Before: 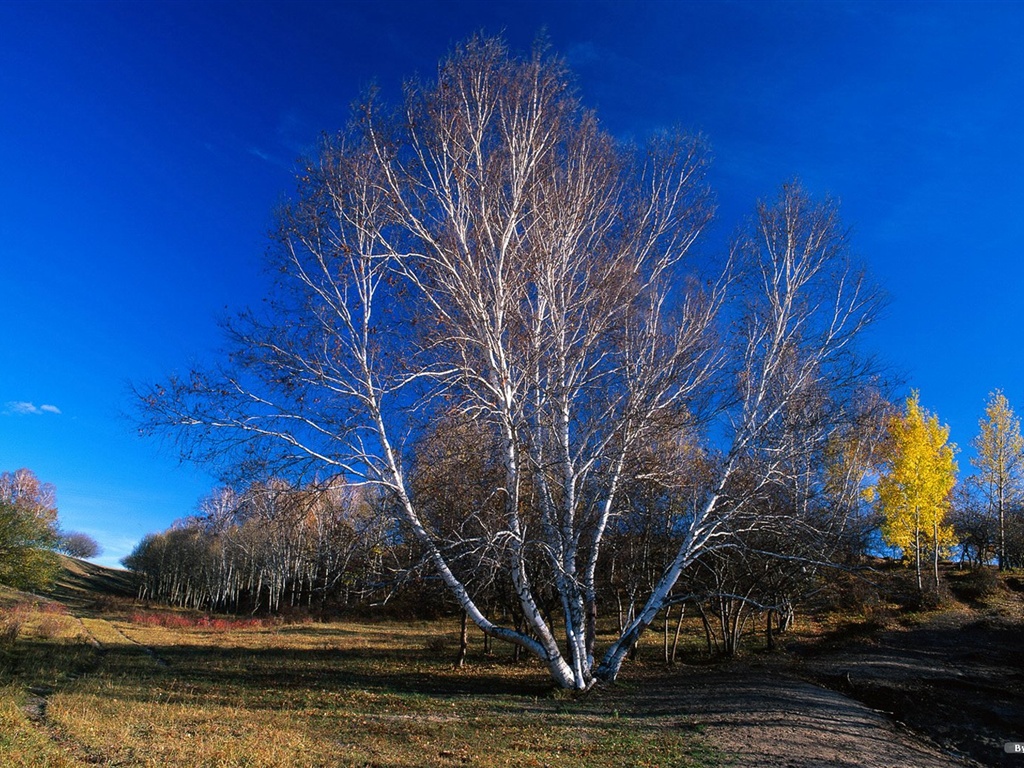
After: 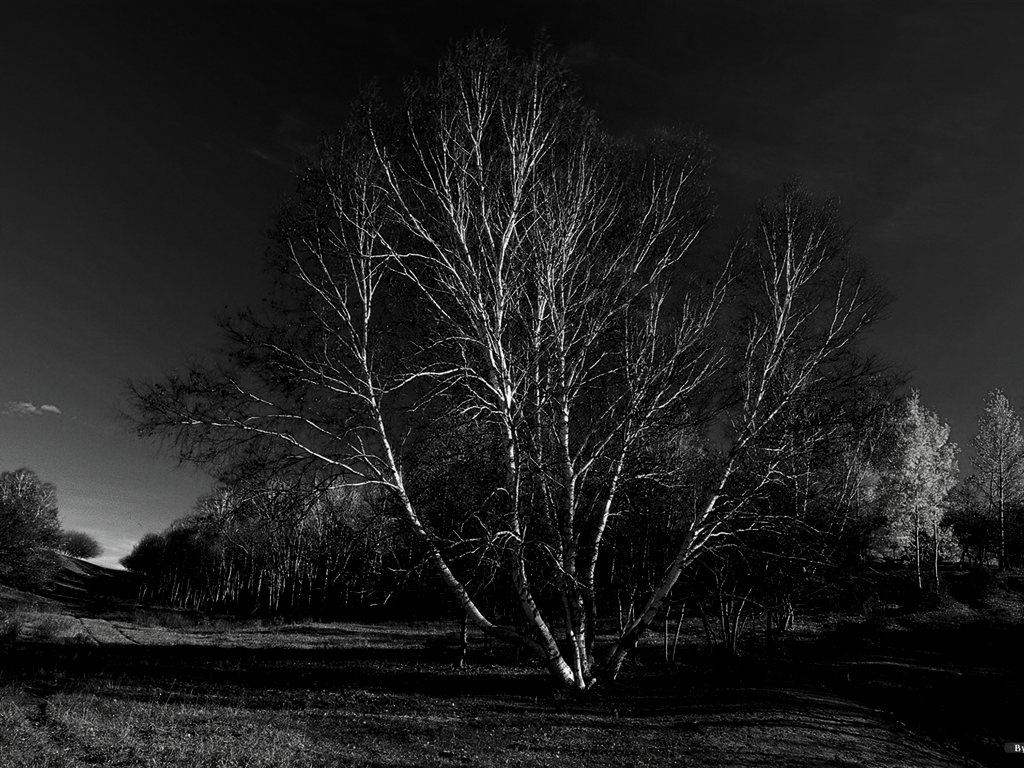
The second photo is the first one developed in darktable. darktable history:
local contrast: mode bilateral grid, contrast 26, coarseness 59, detail 151%, midtone range 0.2
contrast brightness saturation: contrast -0.026, brightness -0.606, saturation -0.994
